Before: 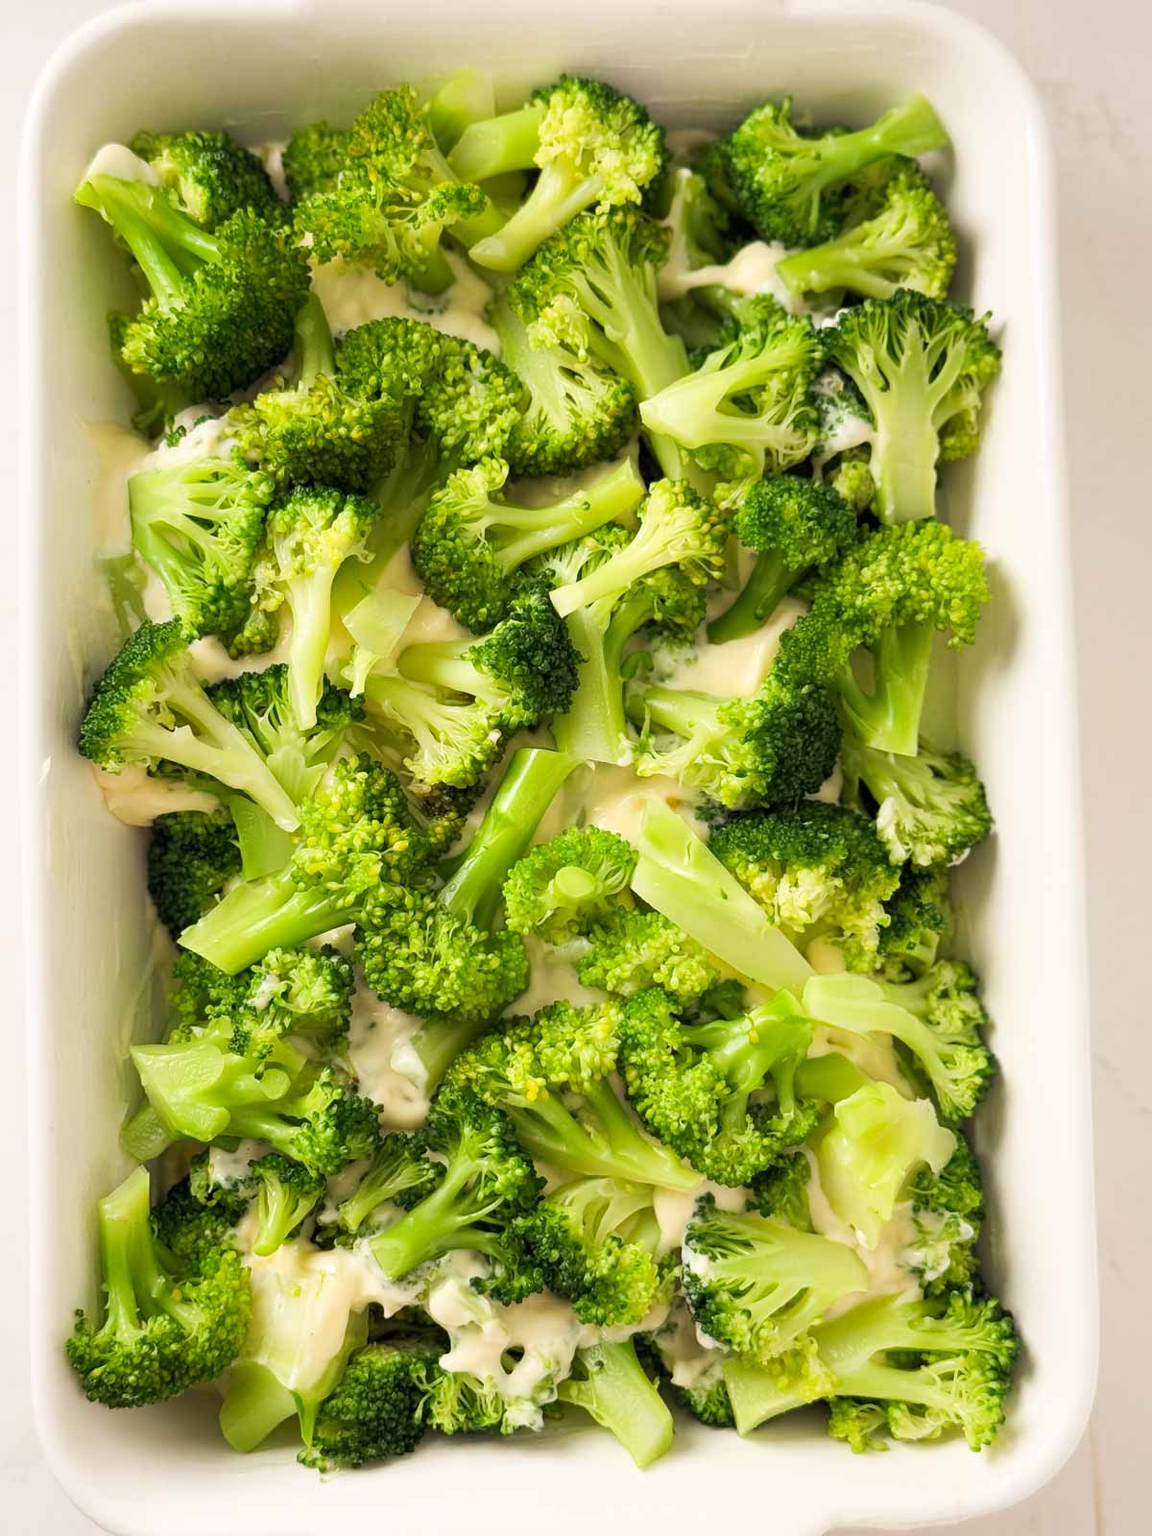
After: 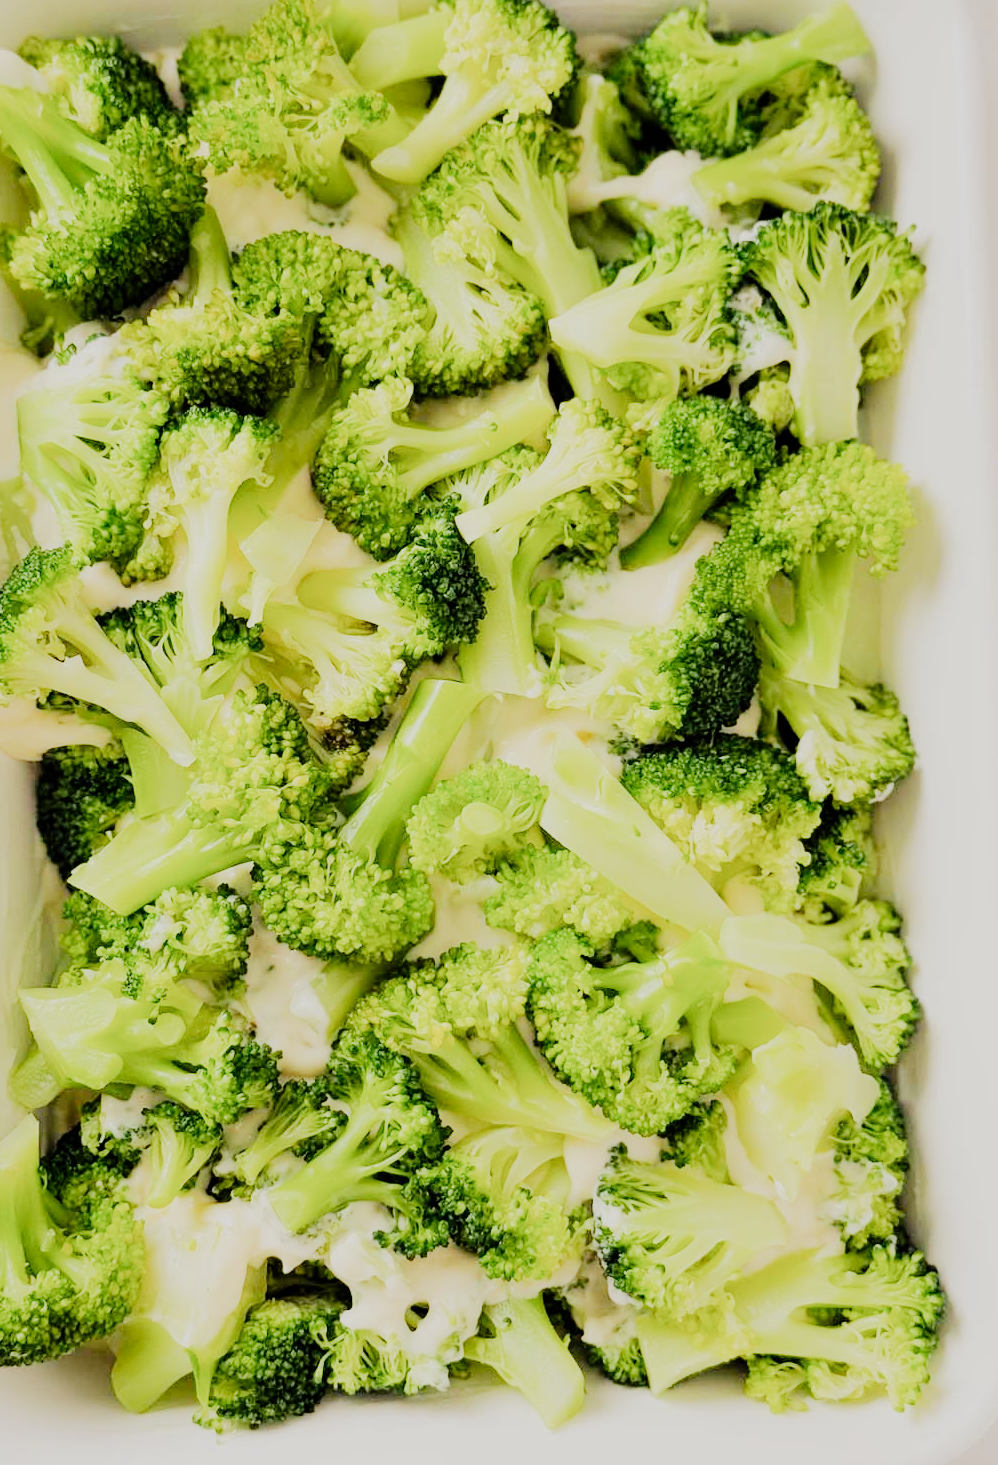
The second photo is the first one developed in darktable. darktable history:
filmic rgb: black relative exposure -7.65 EV, white relative exposure 4.56 EV, hardness 3.61, preserve chrominance no, color science v3 (2019), use custom middle-gray values true
crop: left 9.778%, top 6.294%, right 7.027%, bottom 2.106%
tone equalizer: -7 EV 0.152 EV, -6 EV 0.586 EV, -5 EV 1.14 EV, -4 EV 1.3 EV, -3 EV 1.13 EV, -2 EV 0.6 EV, -1 EV 0.151 EV, edges refinement/feathering 500, mask exposure compensation -1.57 EV, preserve details no
